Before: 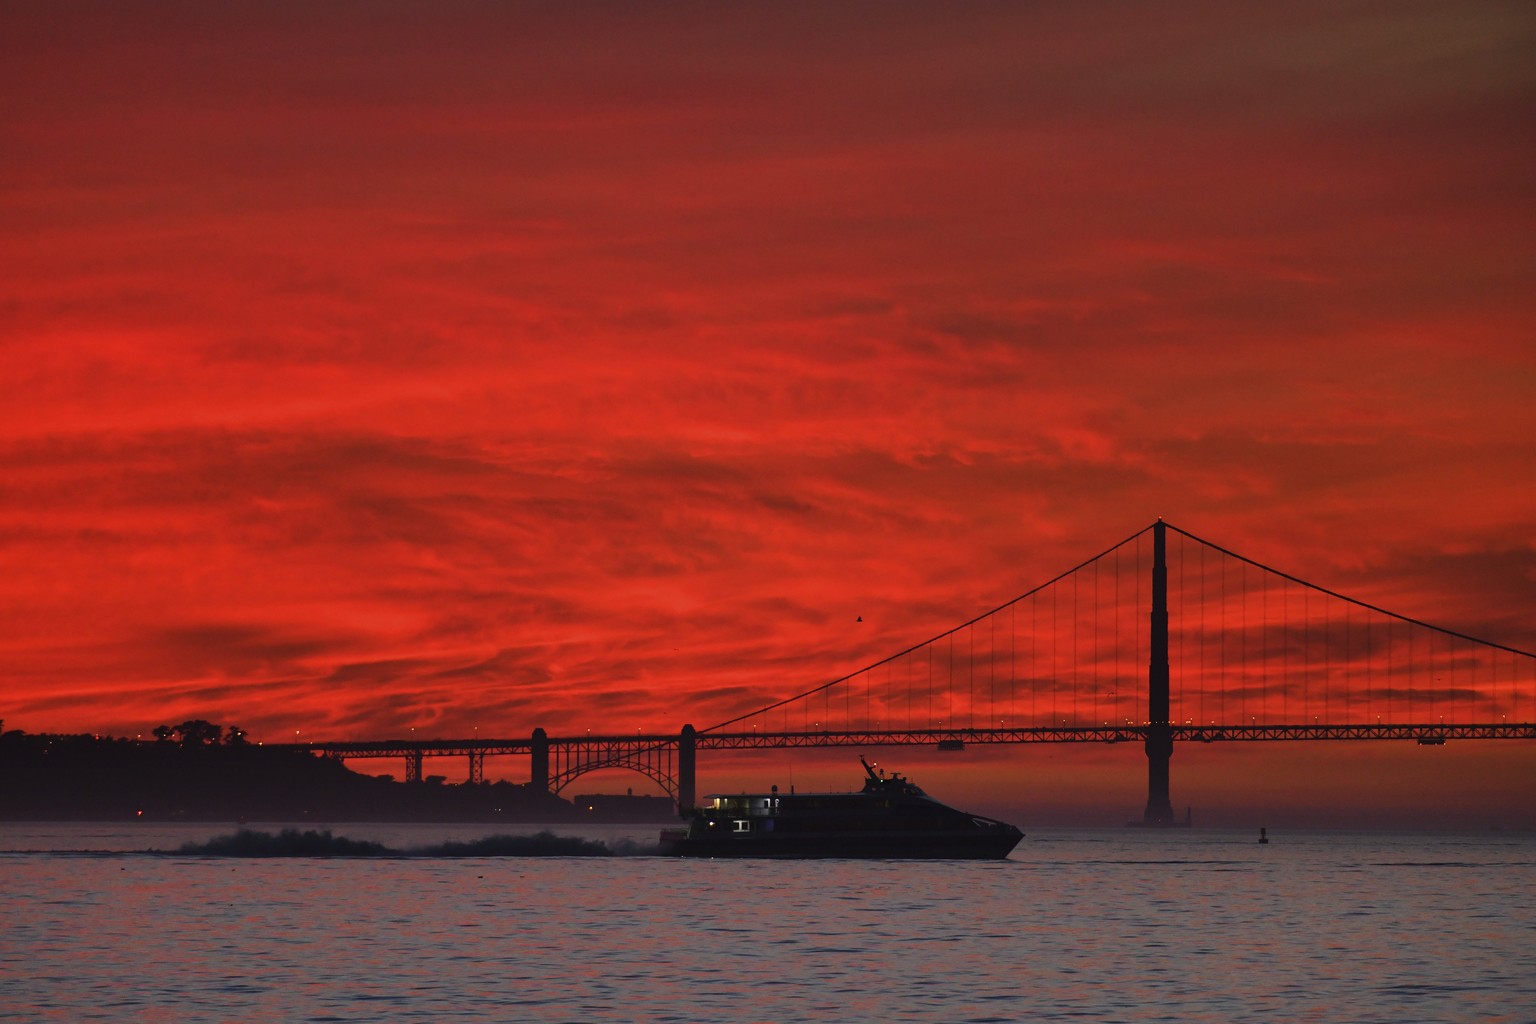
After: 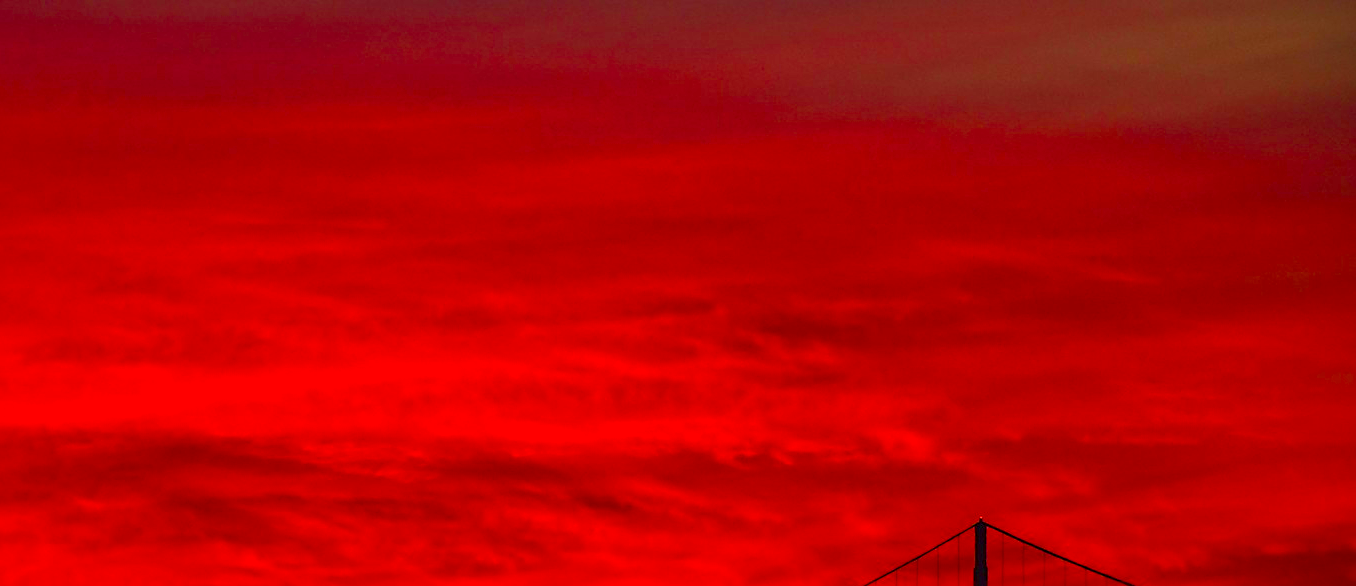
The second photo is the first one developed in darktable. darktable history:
sharpen: on, module defaults
shadows and highlights: on, module defaults
contrast brightness saturation: contrast 0.091, saturation 0.28
crop and rotate: left 11.679%, bottom 42.712%
local contrast: on, module defaults
color balance rgb: perceptual saturation grading › global saturation 30.908%
color correction: highlights a* 0.935, highlights b* 2.74, saturation 1.07
